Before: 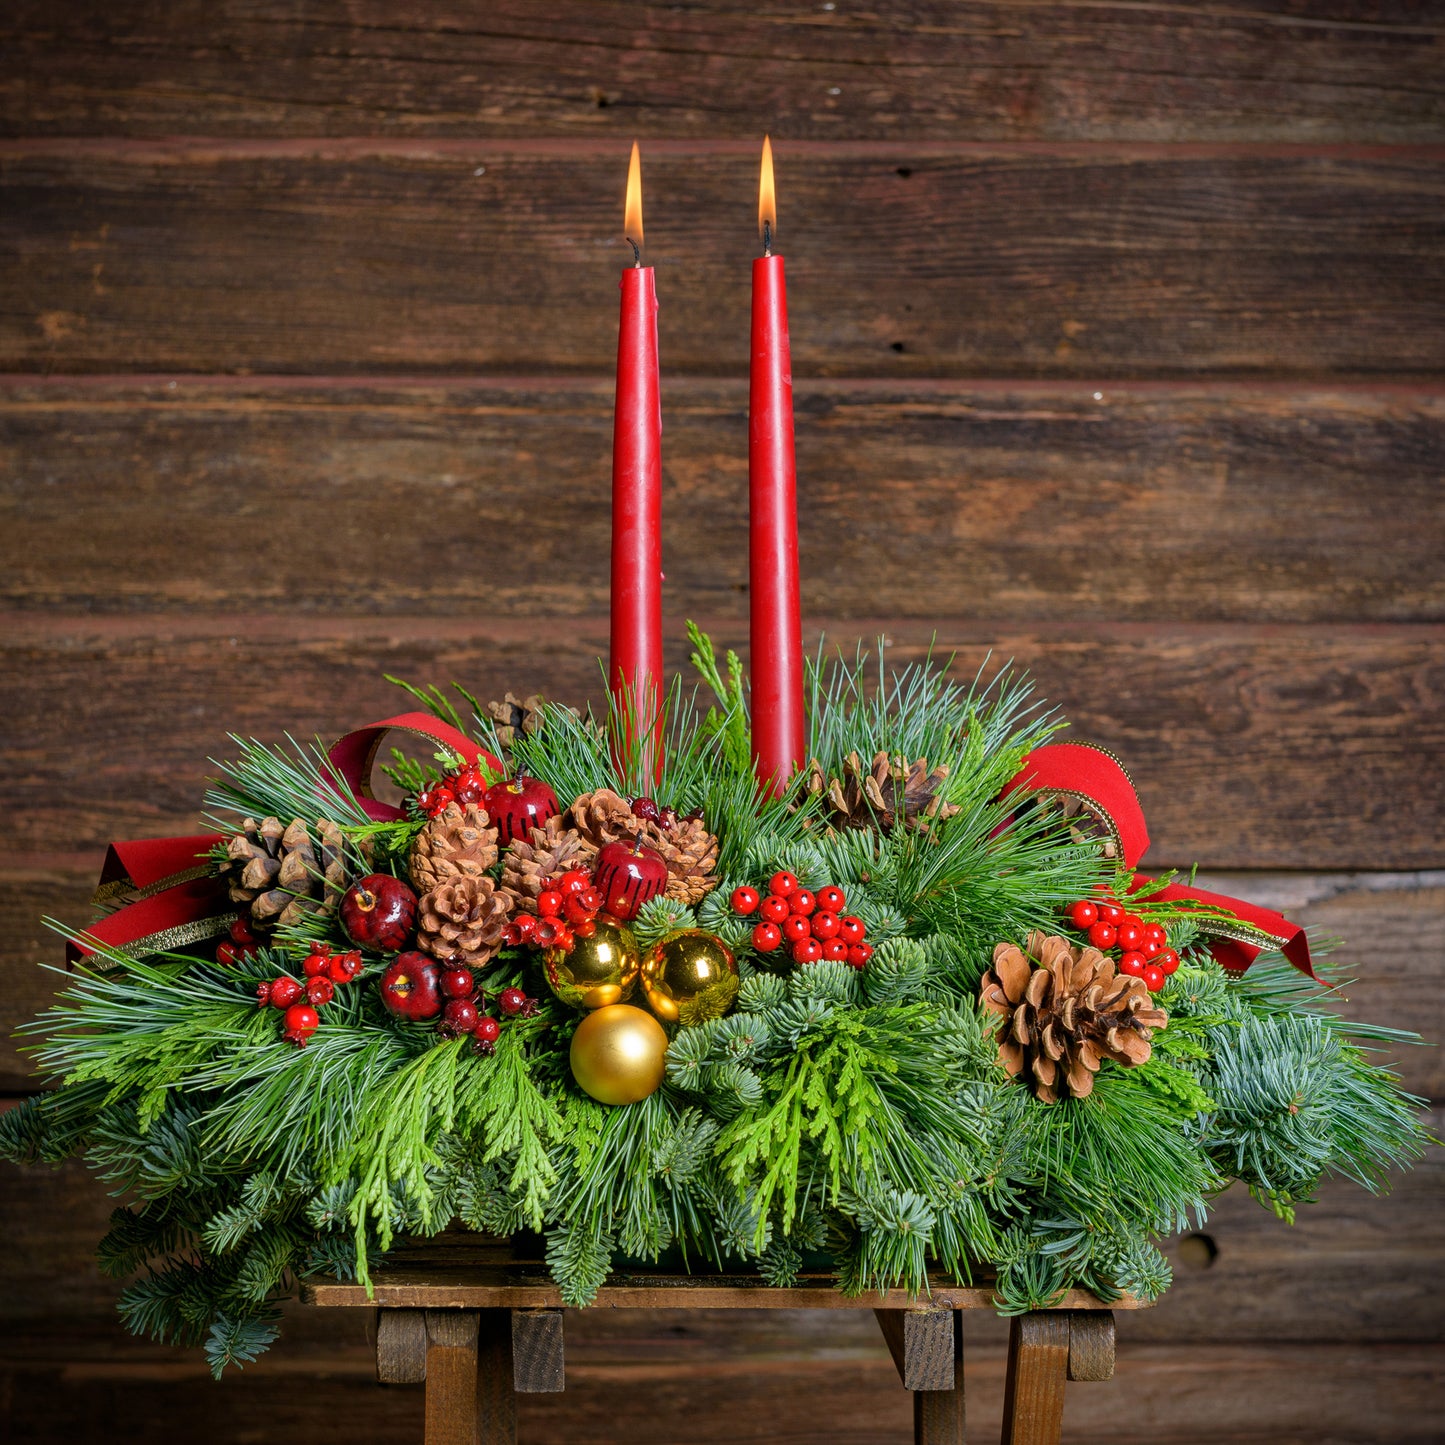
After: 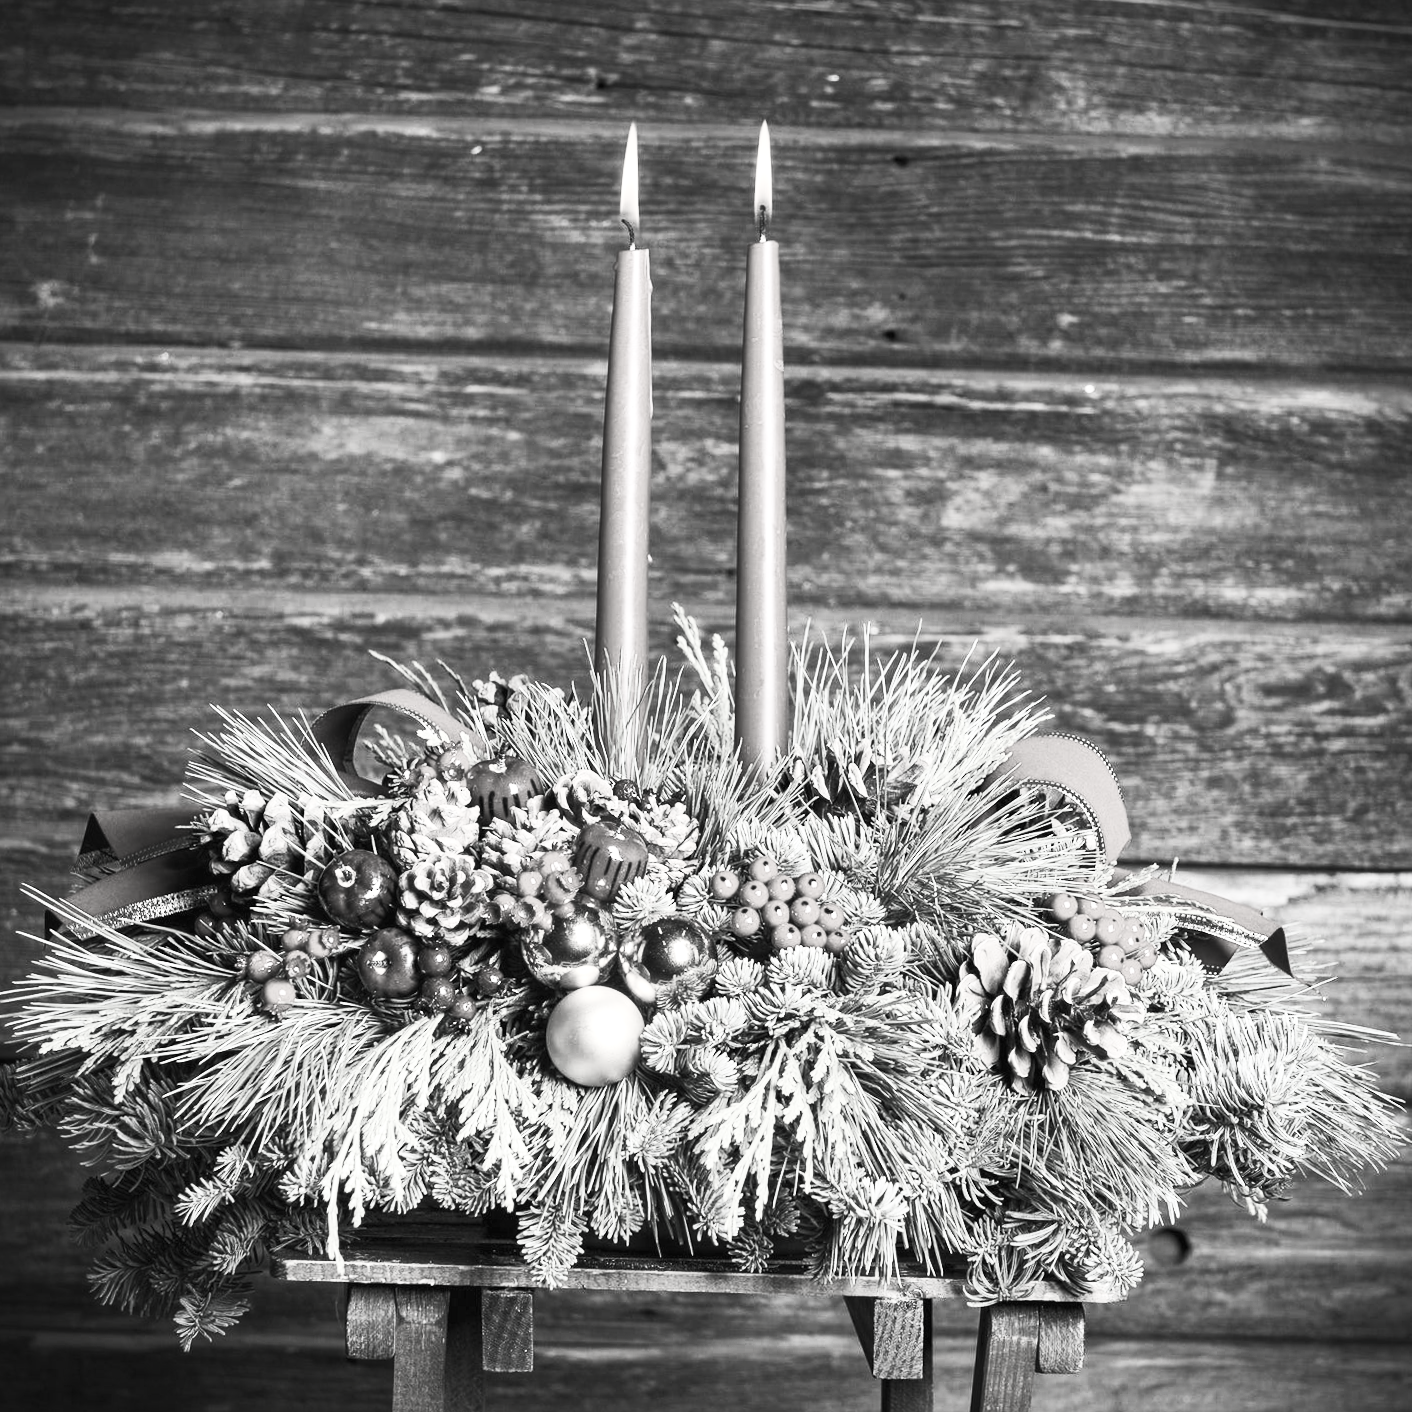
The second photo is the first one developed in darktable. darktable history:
exposure: black level correction 0, exposure 0.691 EV, compensate highlight preservation false
crop and rotate: angle -1.35°
tone equalizer: edges refinement/feathering 500, mask exposure compensation -1.57 EV, preserve details no
contrast brightness saturation: contrast 0.542, brightness 0.47, saturation -0.987
color balance rgb: shadows lift › luminance -28.431%, shadows lift › chroma 10.235%, shadows lift › hue 228.08°, linear chroma grading › global chroma 14.454%, perceptual saturation grading › global saturation 19.393%
